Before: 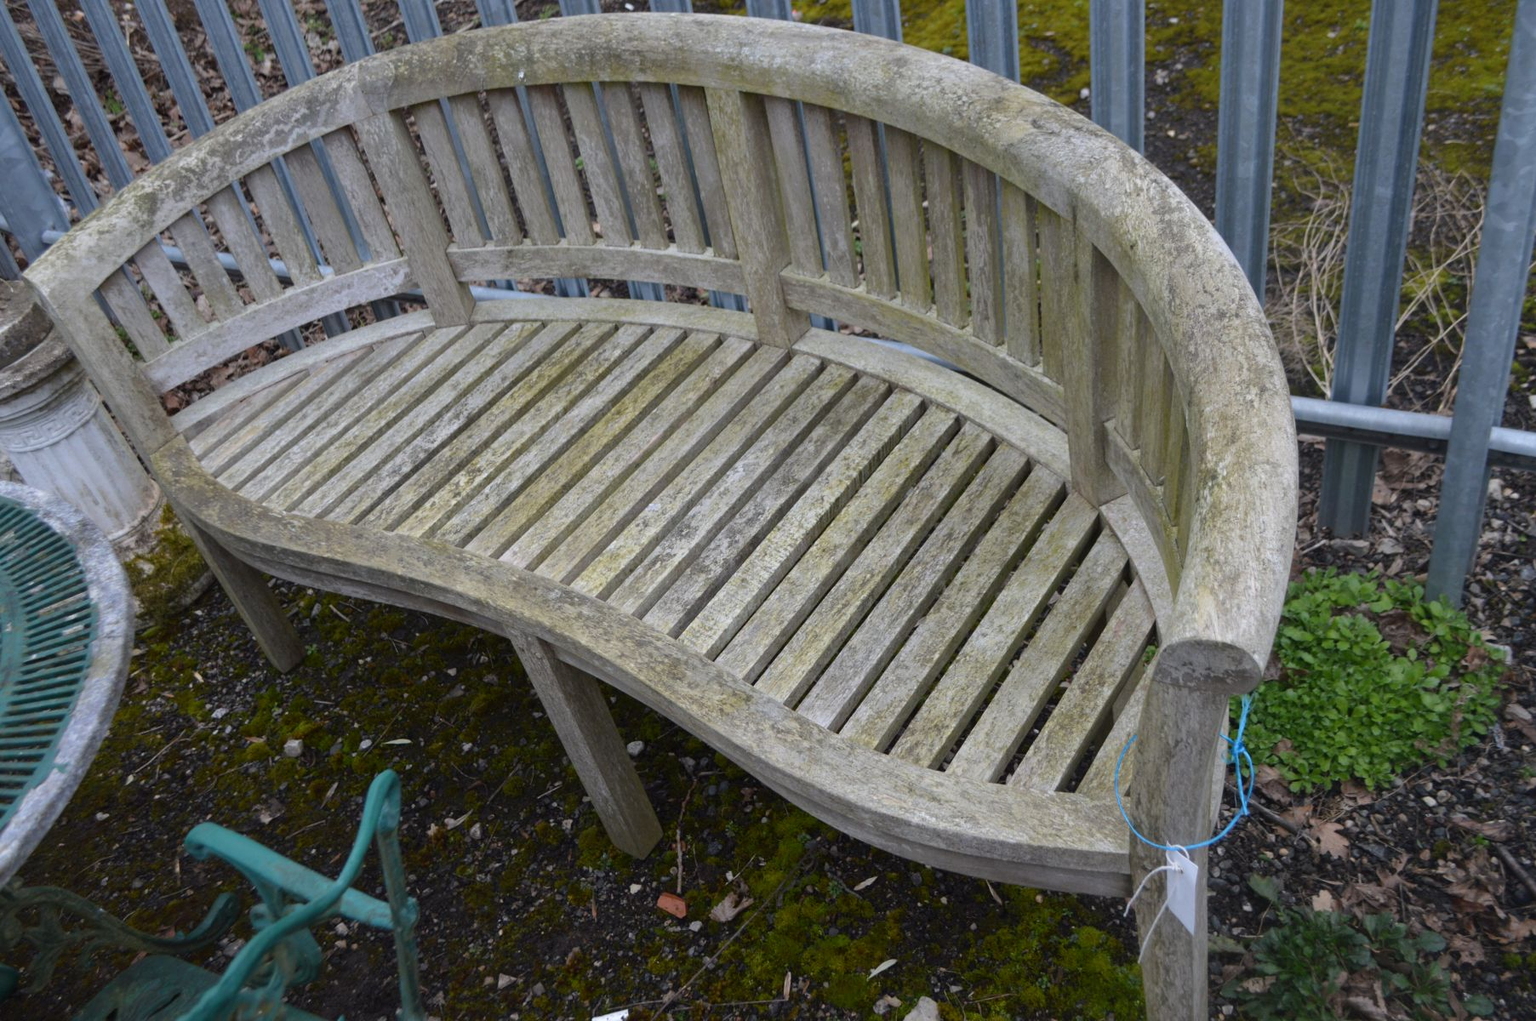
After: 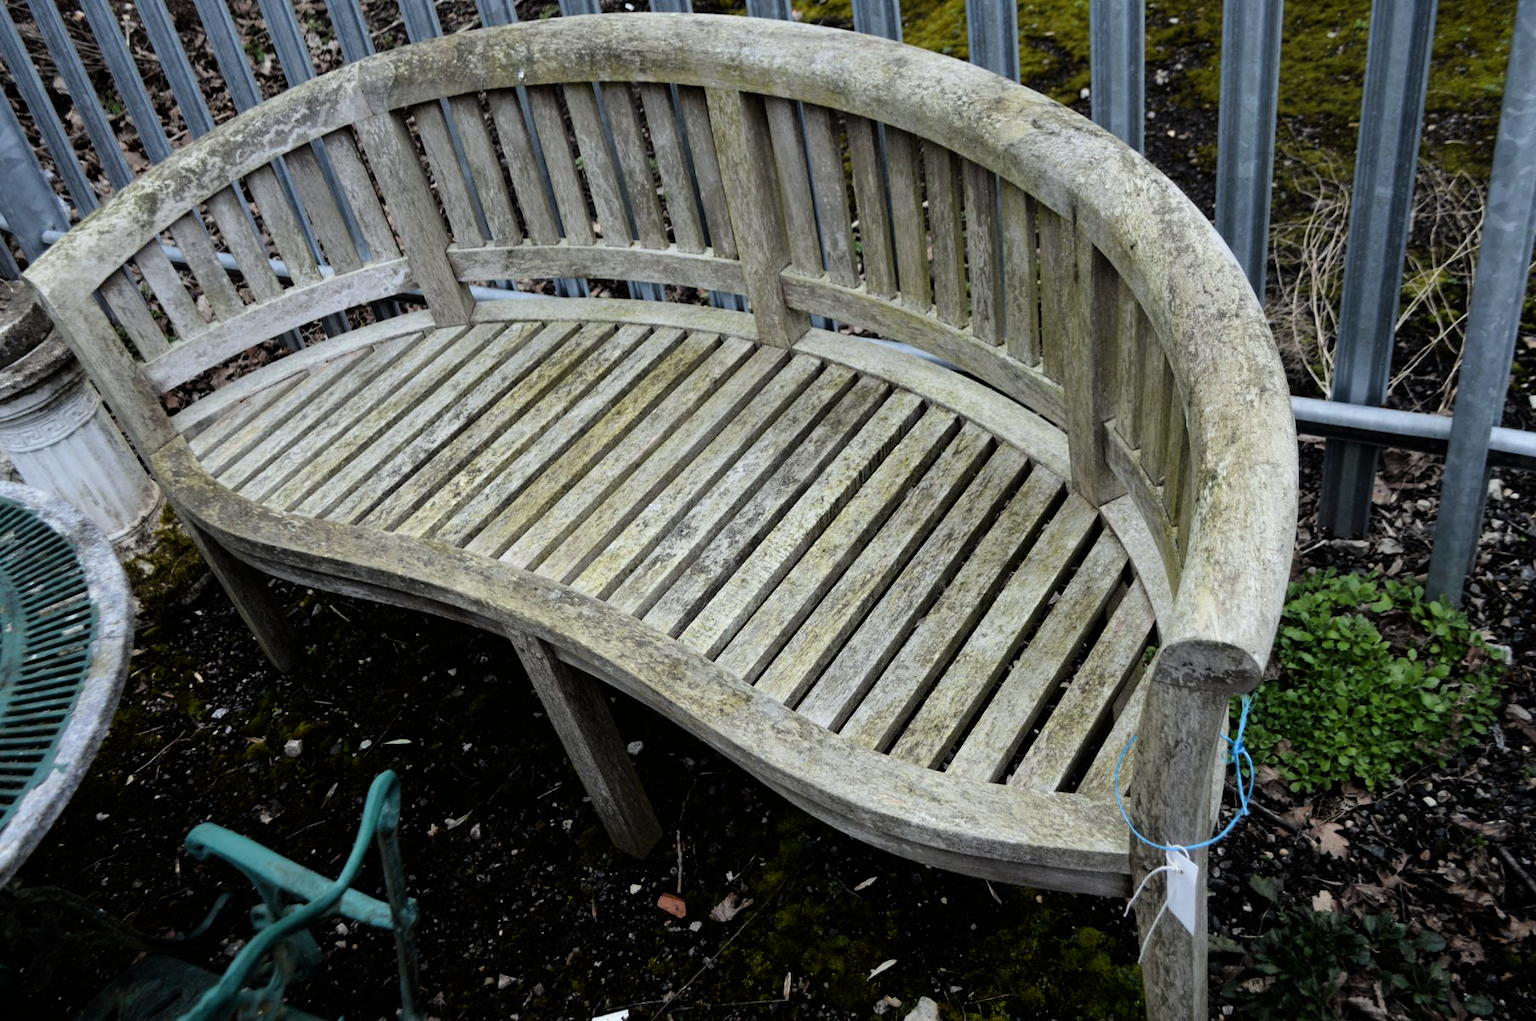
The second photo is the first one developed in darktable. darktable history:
filmic rgb: black relative exposure -5.3 EV, white relative exposure 2.85 EV, dynamic range scaling -37.48%, hardness 3.99, contrast 1.622, highlights saturation mix -1.37%
color correction: highlights a* -2.69, highlights b* 2.36
